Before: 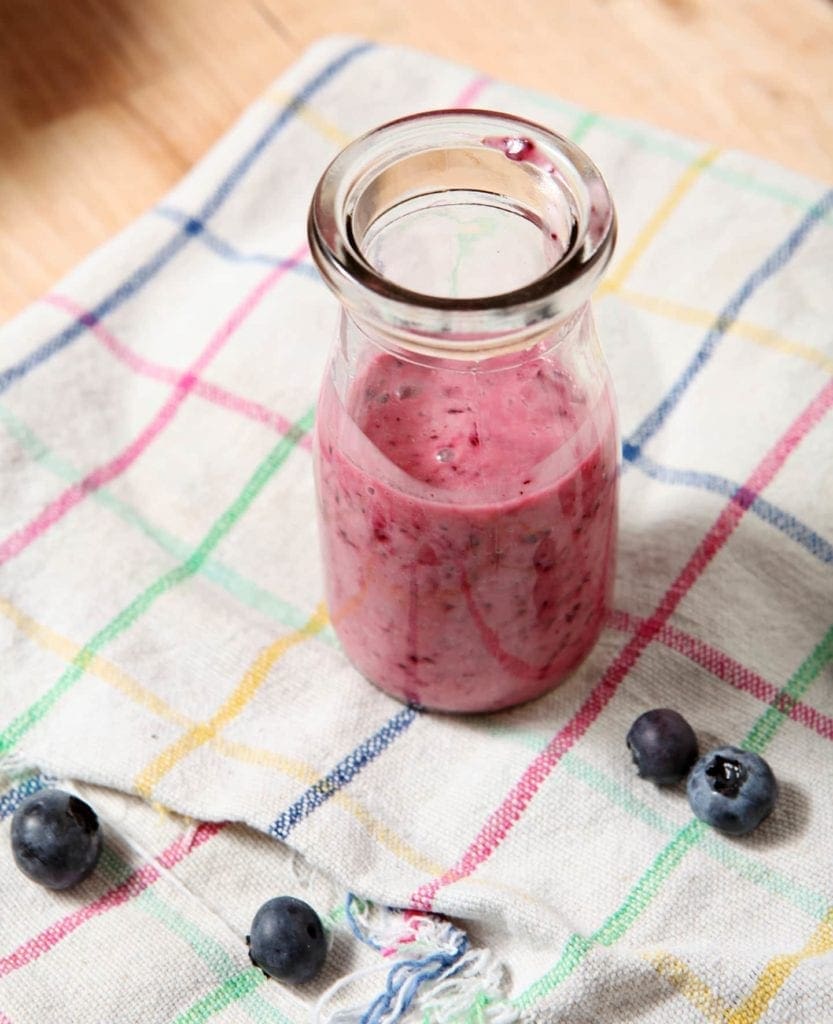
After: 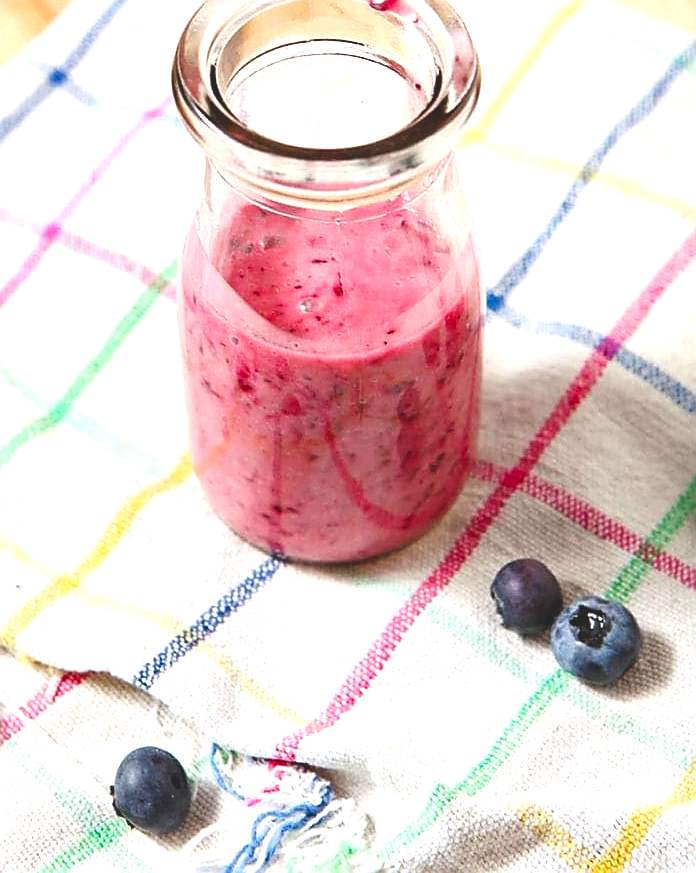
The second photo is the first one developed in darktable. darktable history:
crop: left 16.397%, top 14.666%
exposure: exposure 0.564 EV, compensate exposure bias true, compensate highlight preservation false
sharpen: radius 1.356, amount 1.264, threshold 0.79
color balance rgb: global offset › luminance 1.995%, linear chroma grading › shadows 31.803%, linear chroma grading › global chroma -2.308%, linear chroma grading › mid-tones 4.301%, perceptual saturation grading › global saturation 24.906%, global vibrance 9.777%
